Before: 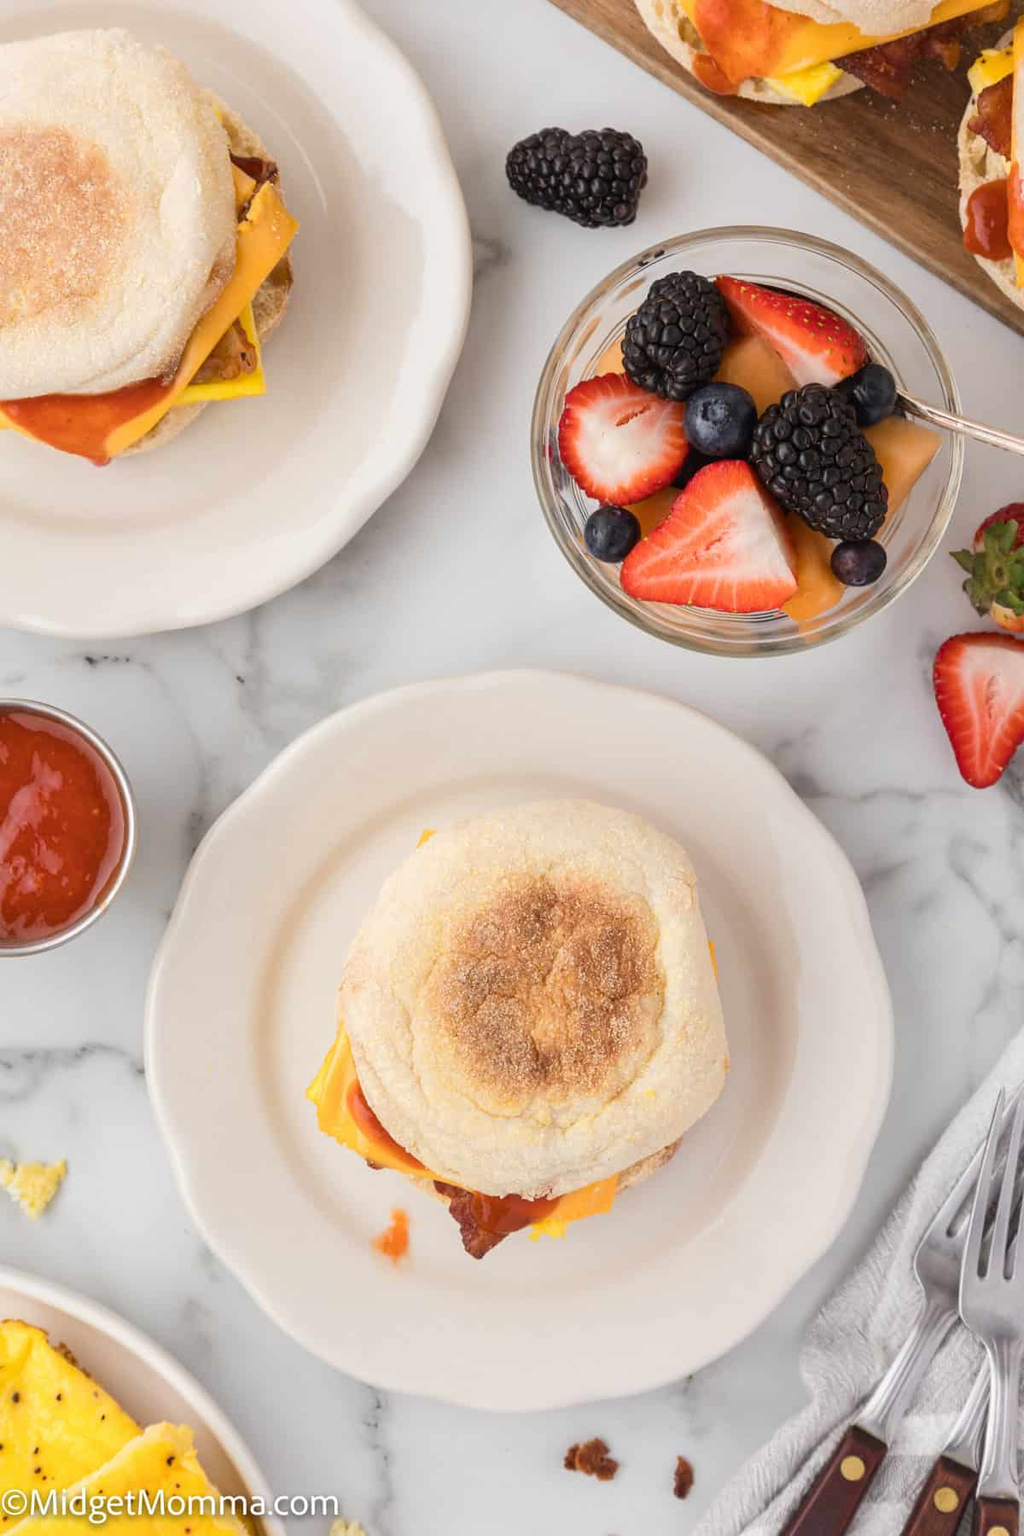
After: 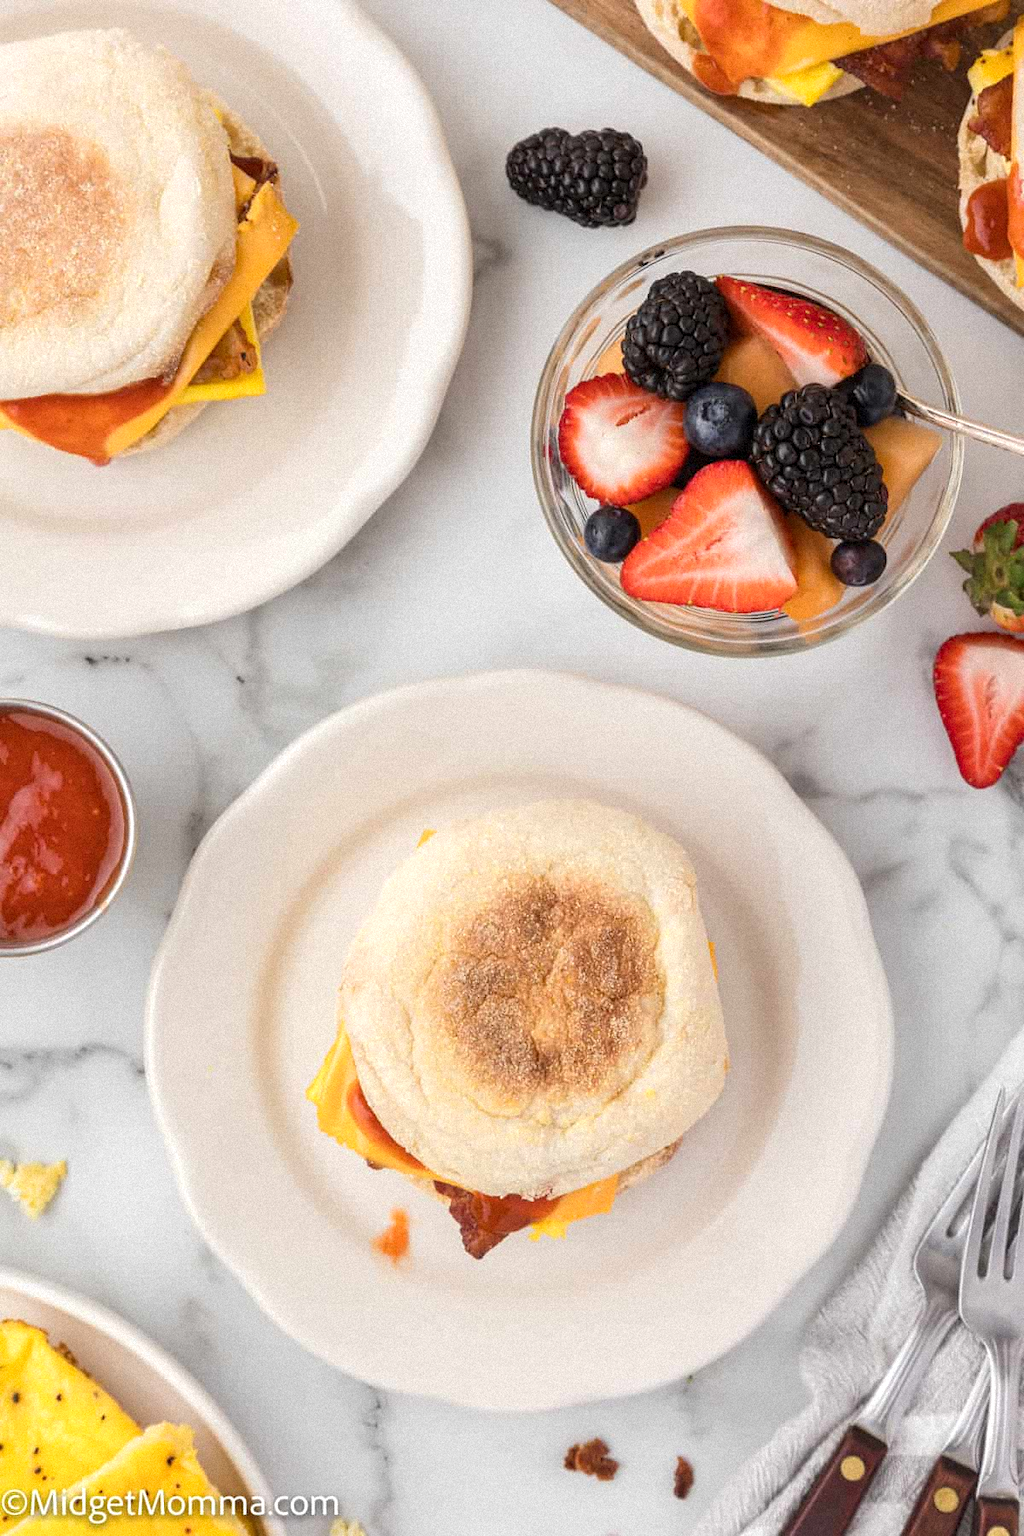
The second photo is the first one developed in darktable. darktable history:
local contrast: highlights 100%, shadows 100%, detail 120%, midtone range 0.2
exposure: exposure 0.127 EV, compensate highlight preservation false
grain: mid-tones bias 0%
